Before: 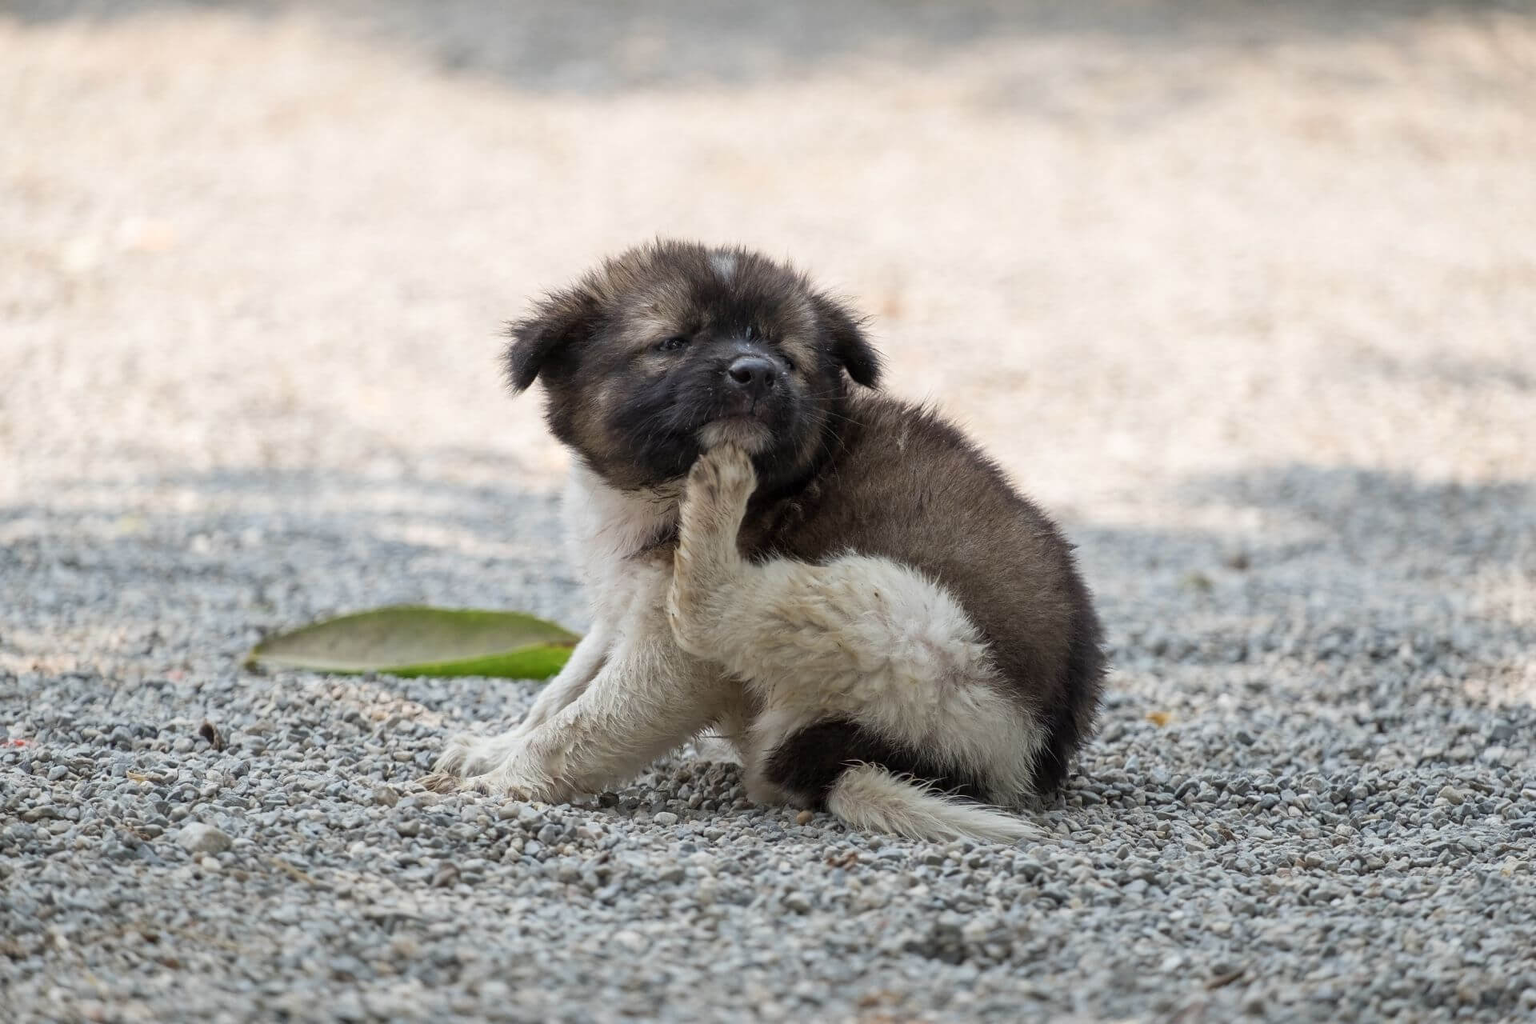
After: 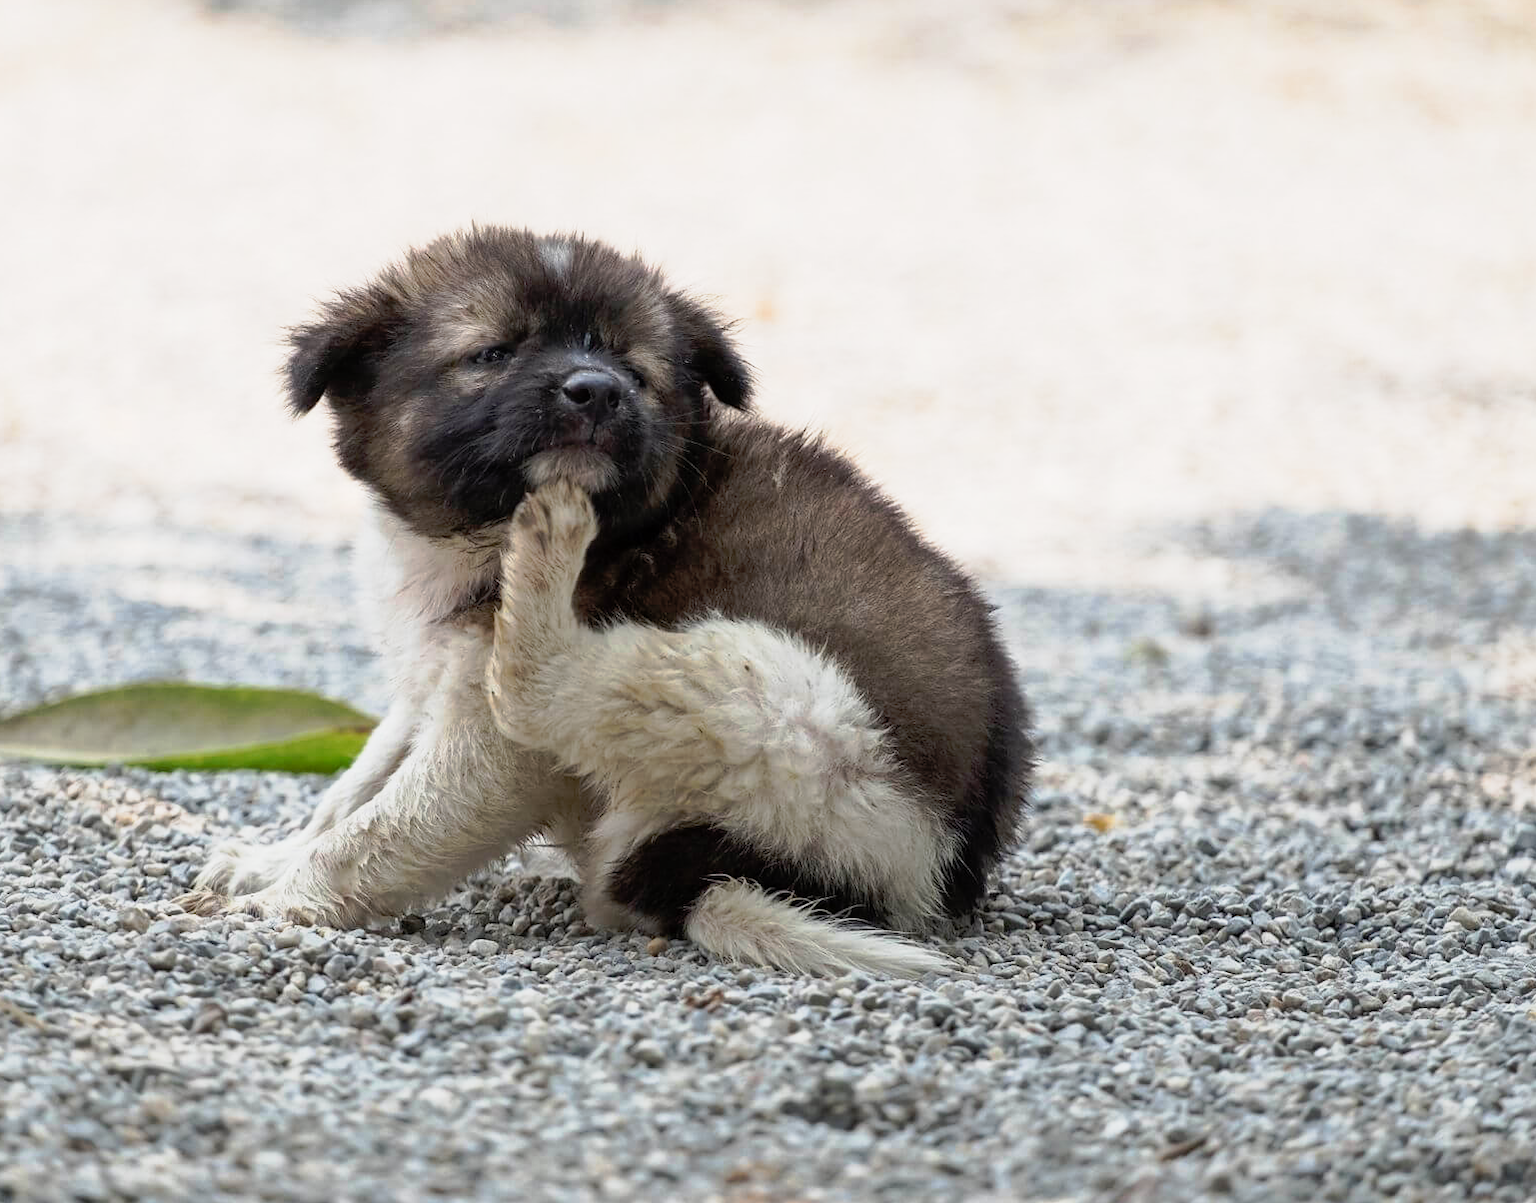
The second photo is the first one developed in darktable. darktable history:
tone curve: curves: ch0 [(0, 0) (0.105, 0.068) (0.181, 0.185) (0.28, 0.291) (0.384, 0.404) (0.485, 0.531) (0.638, 0.681) (0.795, 0.879) (1, 0.977)]; ch1 [(0, 0) (0.161, 0.092) (0.35, 0.33) (0.379, 0.401) (0.456, 0.469) (0.504, 0.5) (0.512, 0.514) (0.58, 0.597) (0.635, 0.646) (1, 1)]; ch2 [(0, 0) (0.371, 0.362) (0.437, 0.437) (0.5, 0.5) (0.53, 0.523) (0.56, 0.58) (0.622, 0.606) (1, 1)], preserve colors none
crop and rotate: left 18.147%, top 5.905%, right 1.794%
